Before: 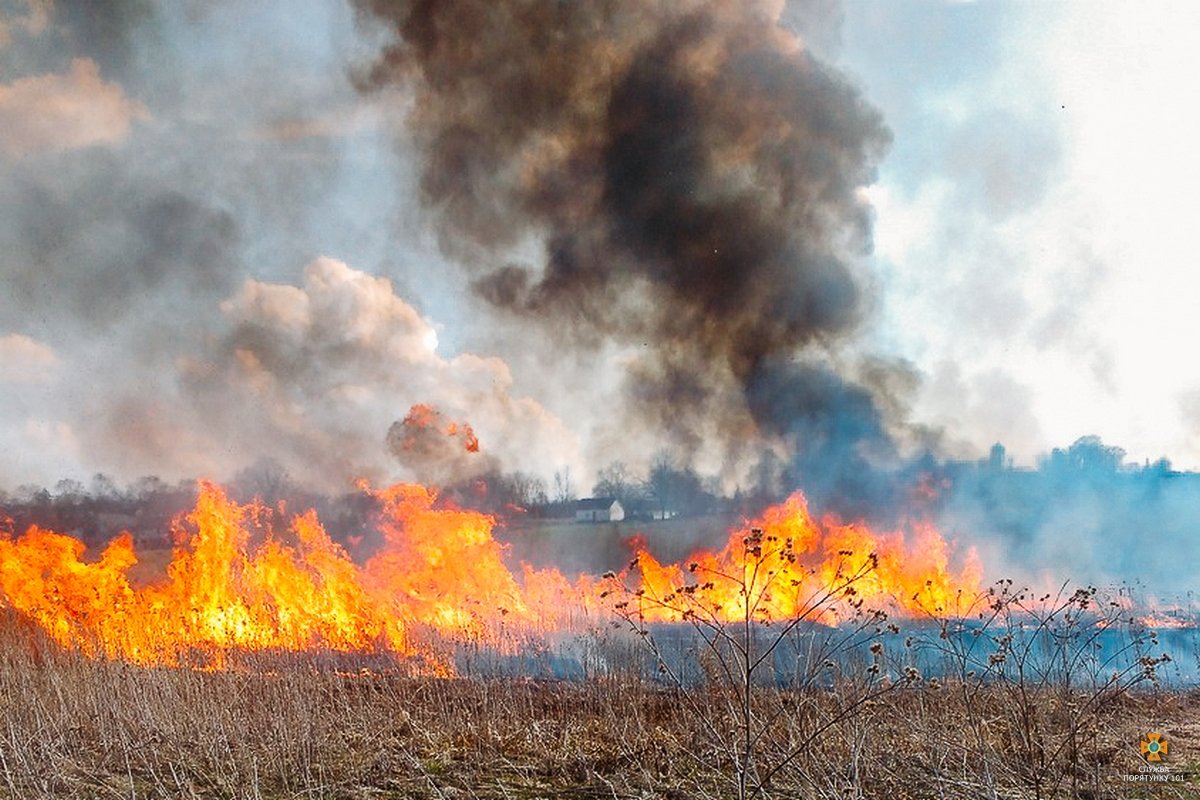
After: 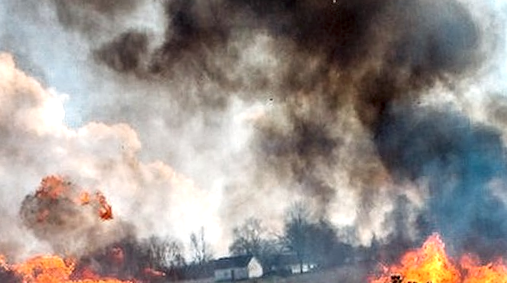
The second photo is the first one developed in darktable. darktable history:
crop: left 31.751%, top 32.172%, right 27.8%, bottom 35.83%
rotate and perspective: rotation -4.25°, automatic cropping off
local contrast: highlights 19%, detail 186%
